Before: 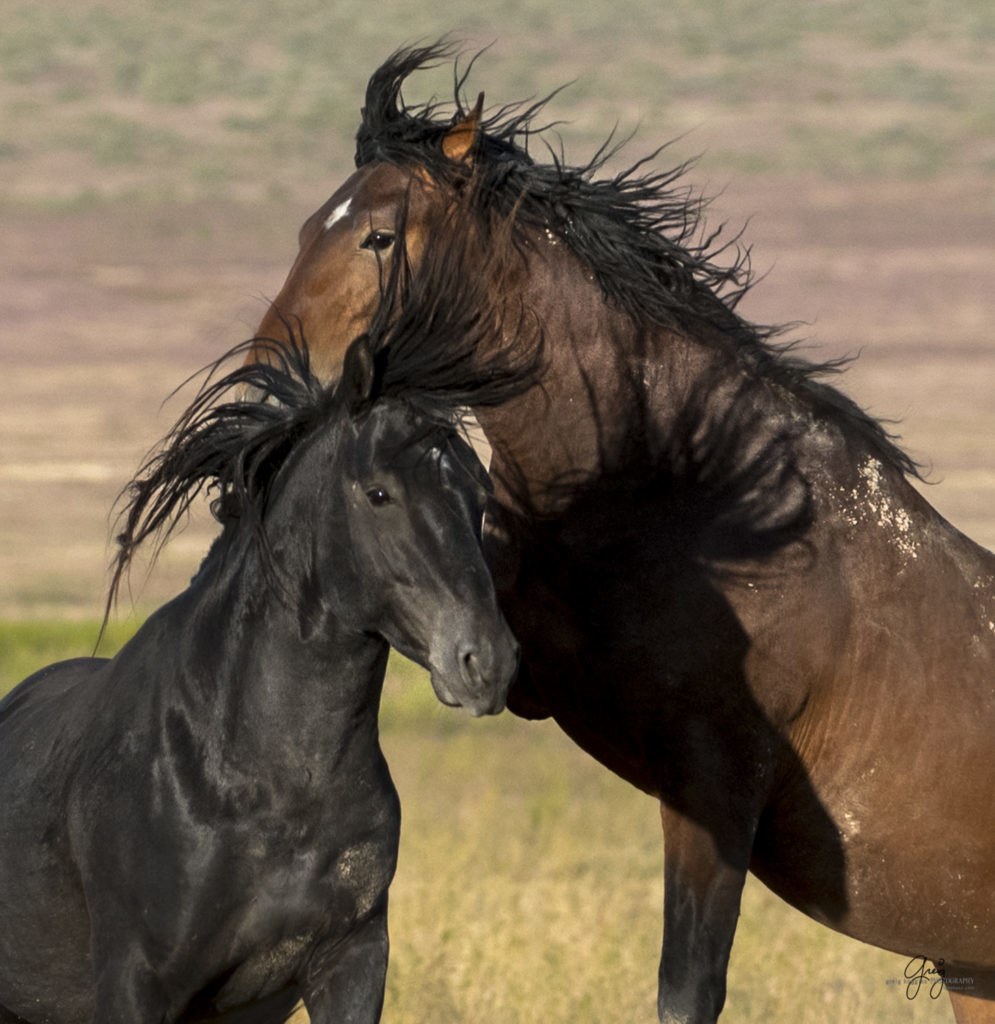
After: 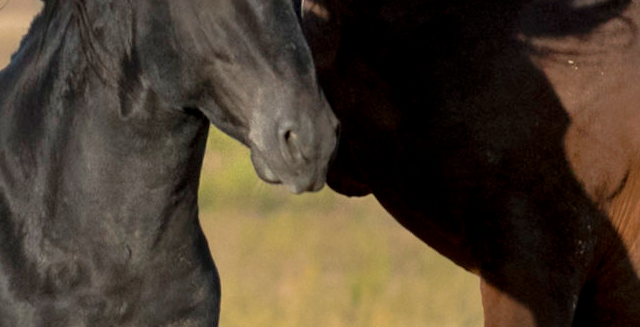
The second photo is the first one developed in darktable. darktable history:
shadows and highlights: on, module defaults
crop: left 18.091%, top 51.13%, right 17.525%, bottom 16.85%
